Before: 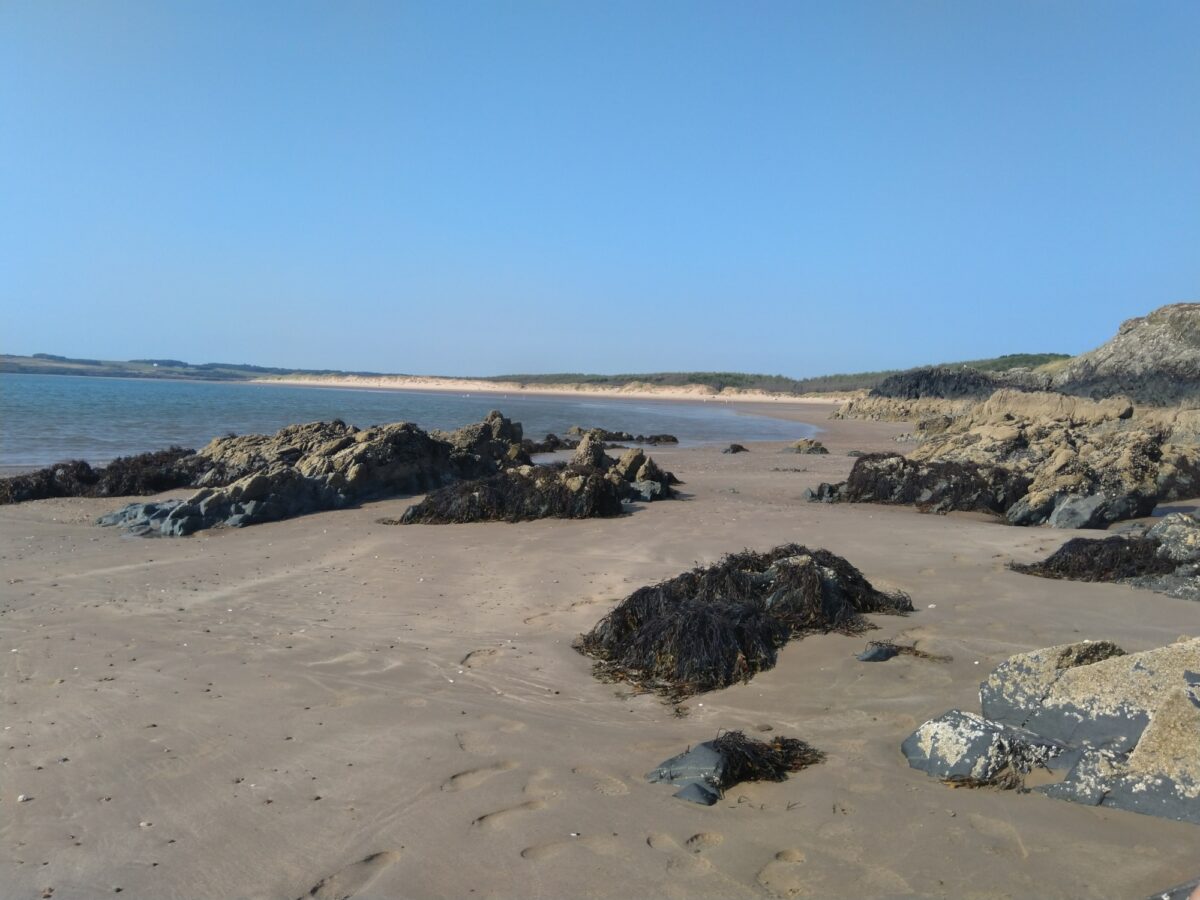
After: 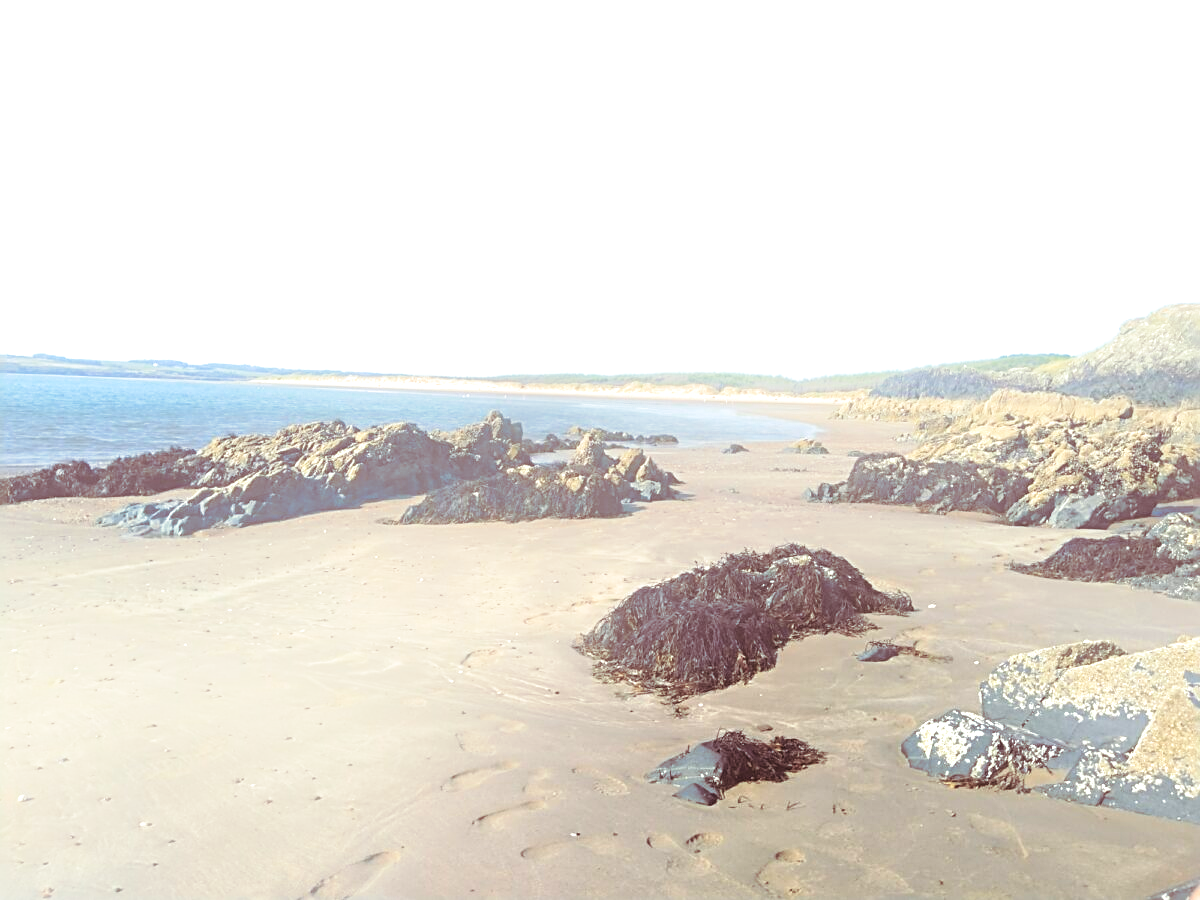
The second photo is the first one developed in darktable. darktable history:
sharpen: radius 2.676, amount 0.669
exposure: black level correction 0, exposure 1 EV, compensate exposure bias true, compensate highlight preservation false
split-toning: on, module defaults
bloom: on, module defaults
